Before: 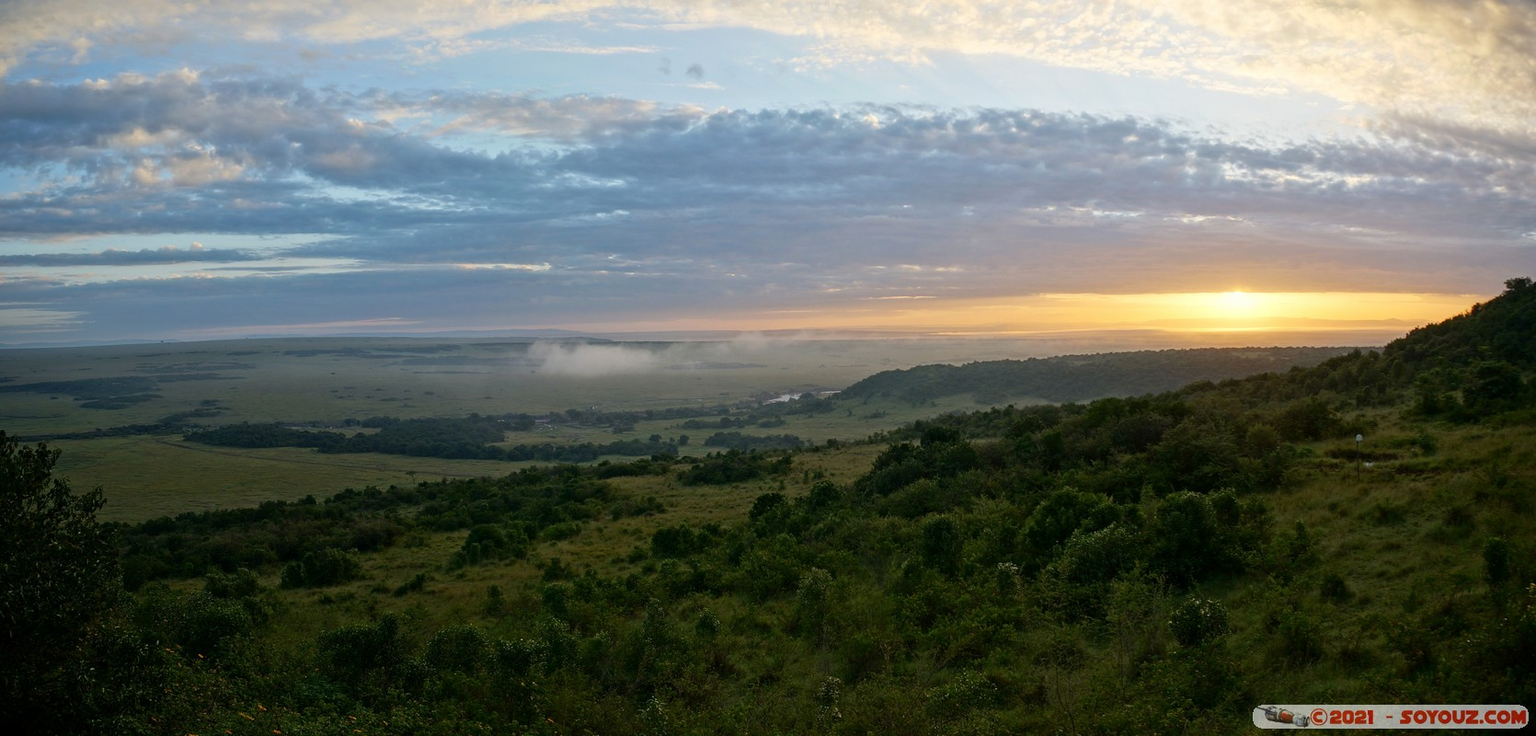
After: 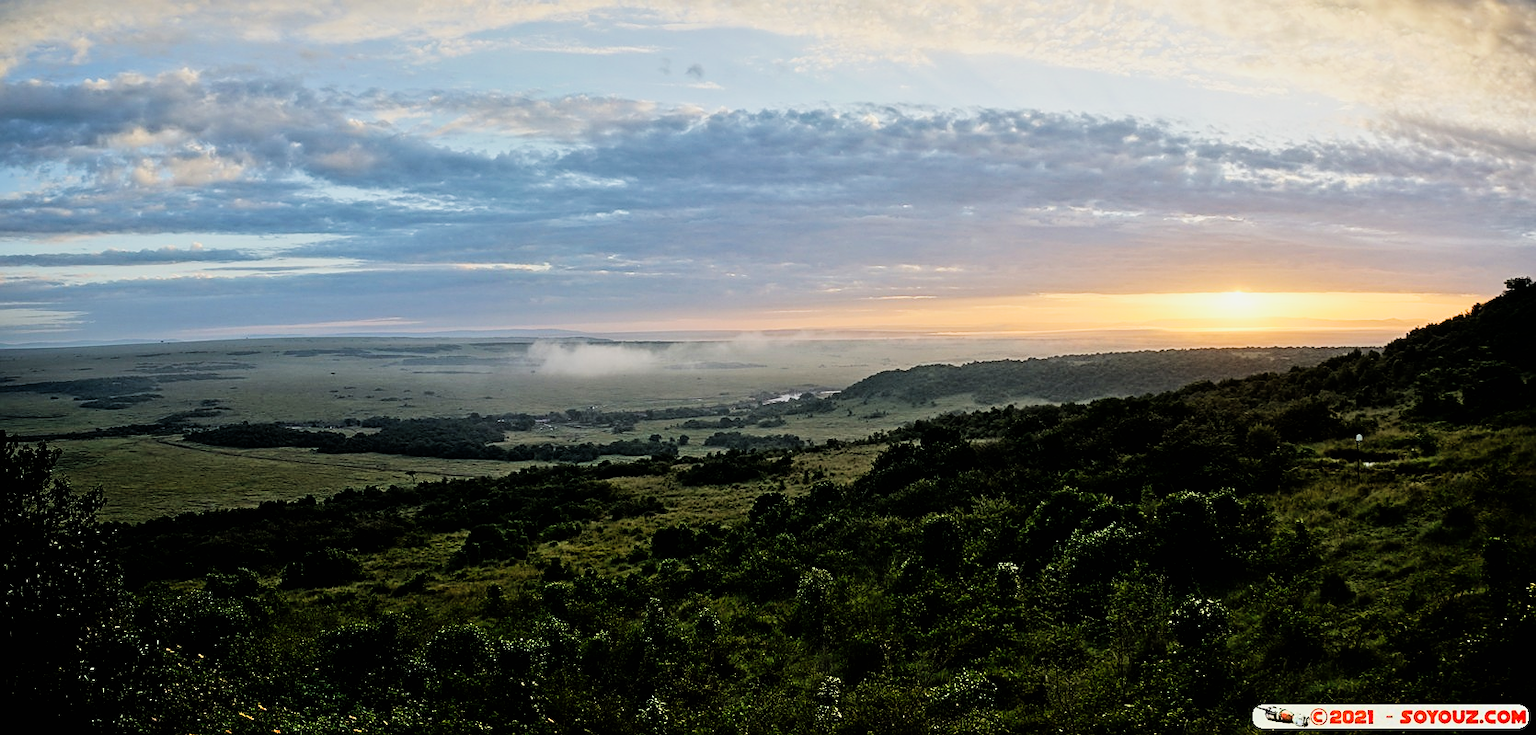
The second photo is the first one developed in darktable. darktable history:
filmic rgb: black relative exposure -5.12 EV, white relative exposure 3.96 EV, hardness 2.89, contrast 1.41, highlights saturation mix -18.9%
sharpen: on, module defaults
exposure: black level correction 0.001, exposure 0.499 EV, compensate exposure bias true, compensate highlight preservation false
shadows and highlights: soften with gaussian
